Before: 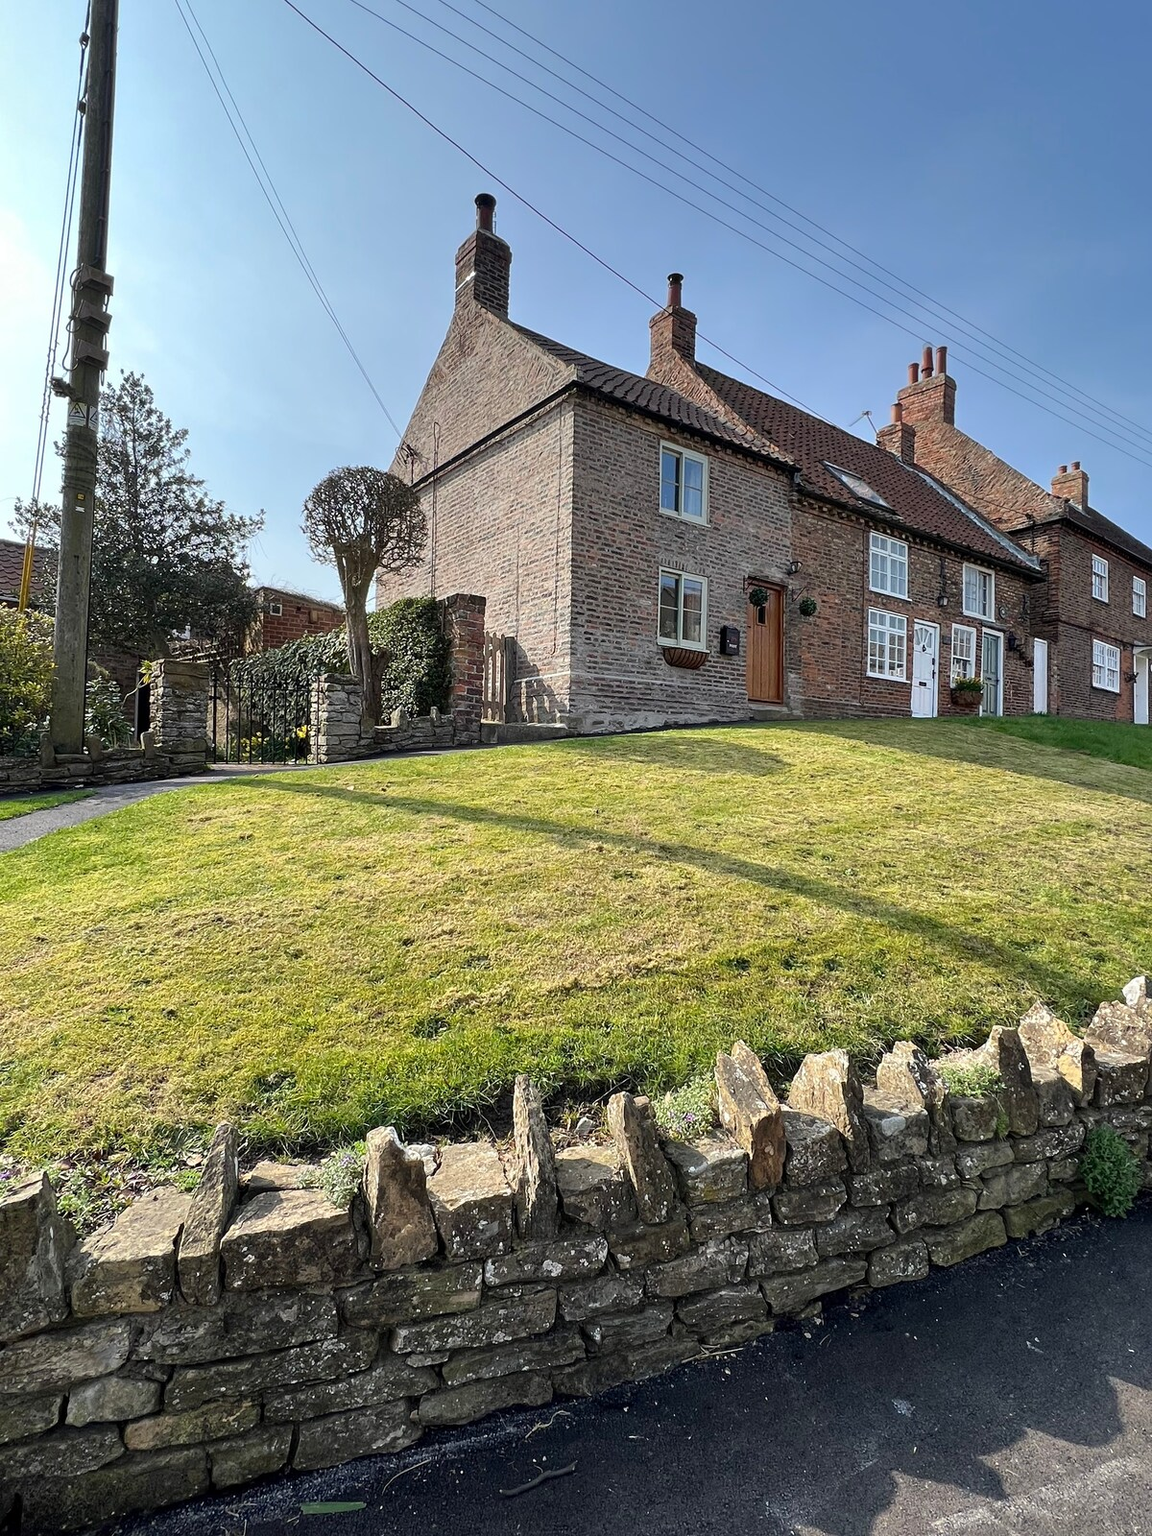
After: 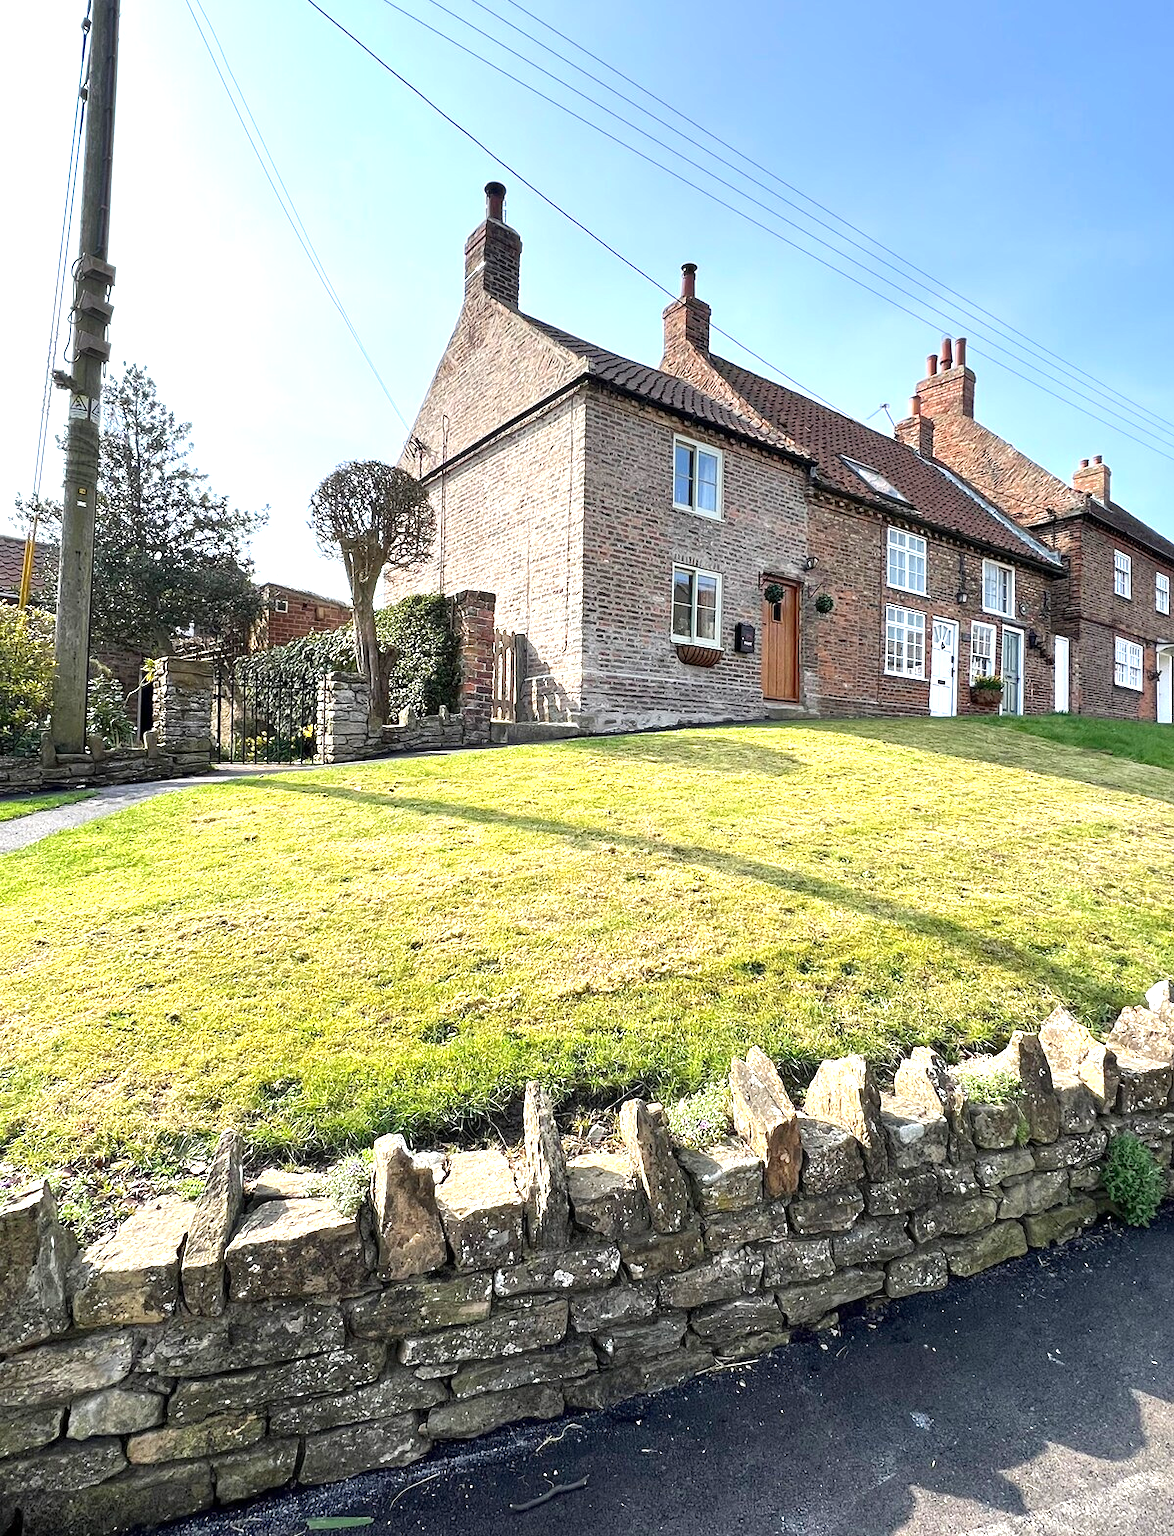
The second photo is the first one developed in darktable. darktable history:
crop: top 1.026%, right 0.033%
exposure: exposure 1.136 EV, compensate highlight preservation false
